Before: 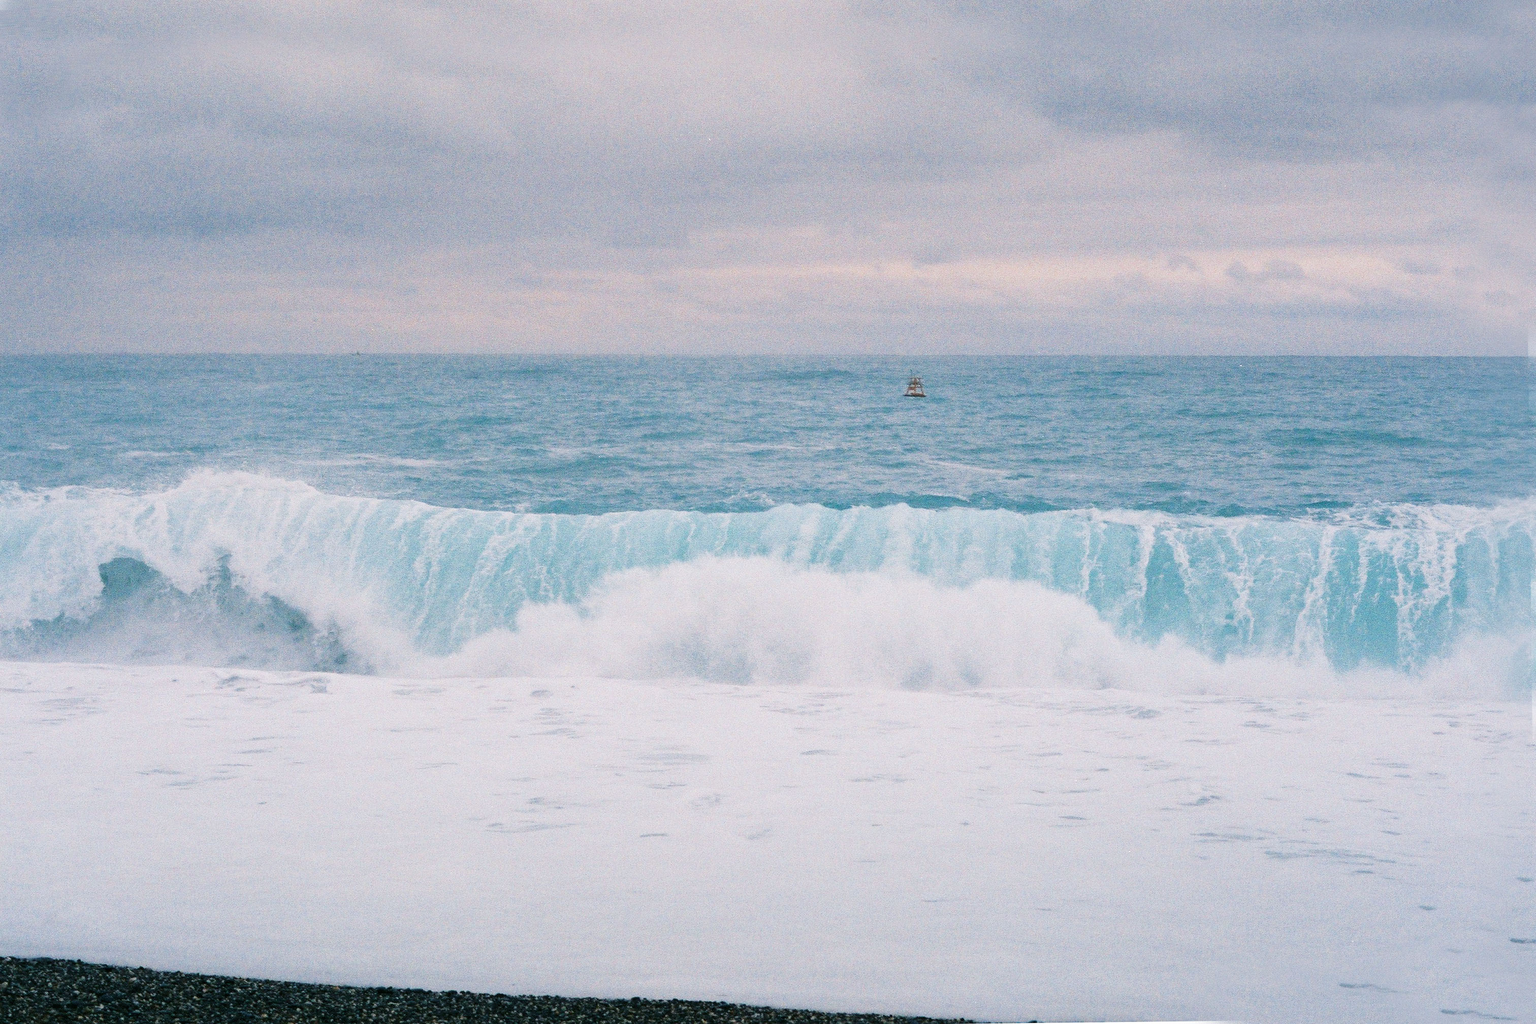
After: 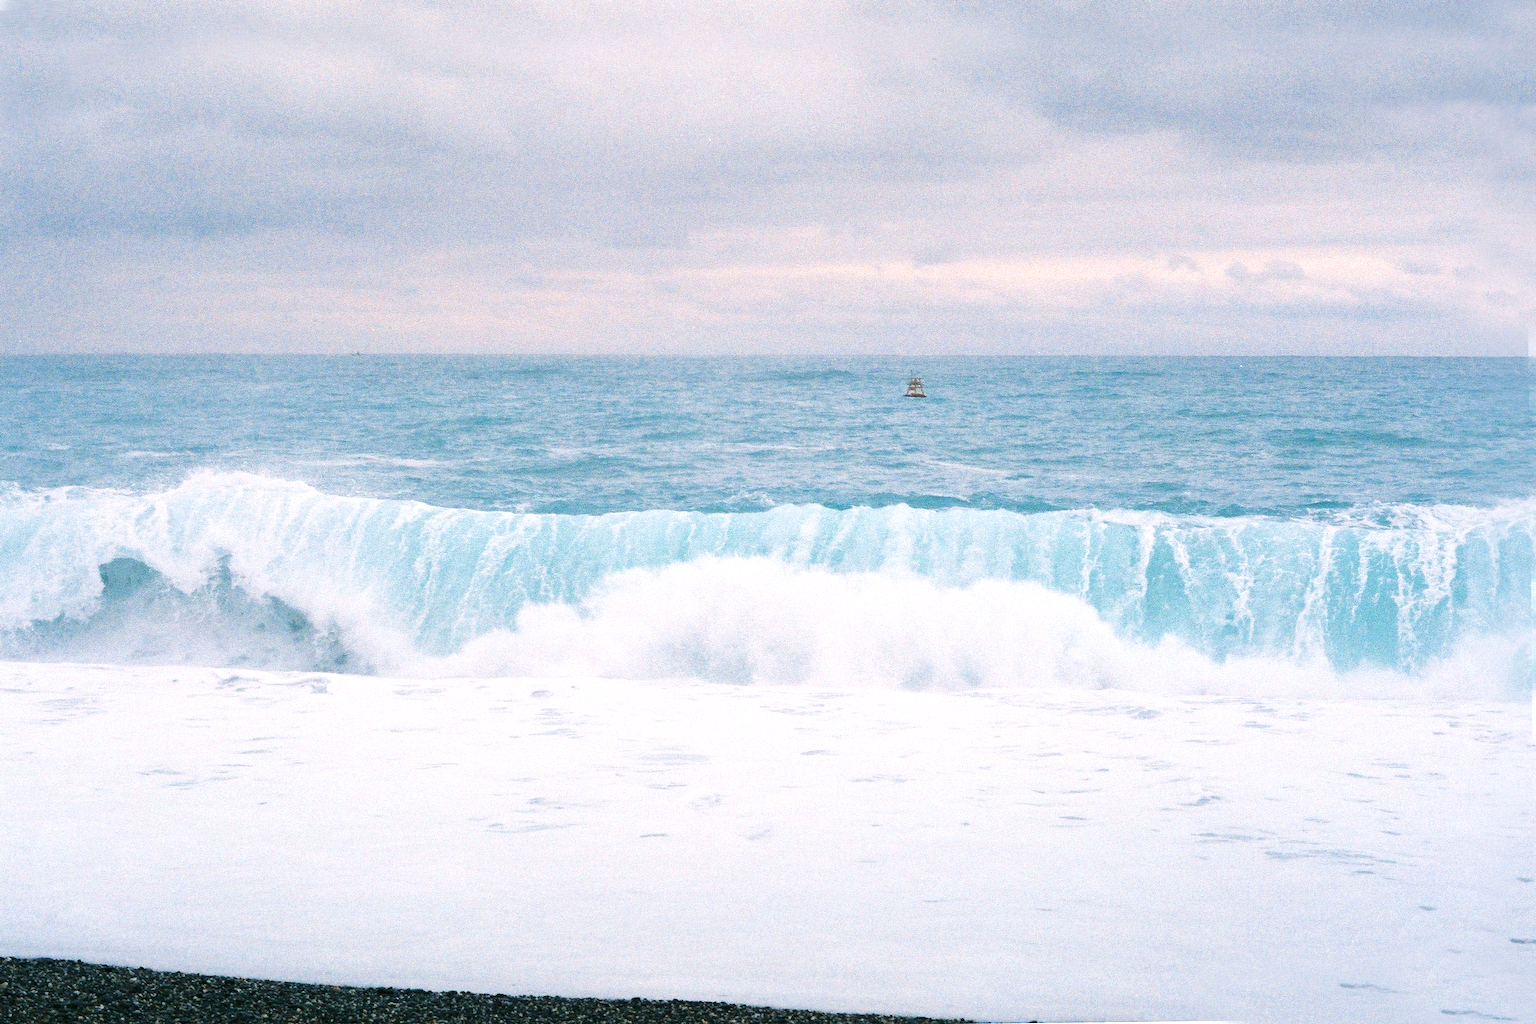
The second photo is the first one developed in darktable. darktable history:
exposure: black level correction 0, exposure 0.5 EV, compensate highlight preservation false
tone equalizer: on, module defaults
